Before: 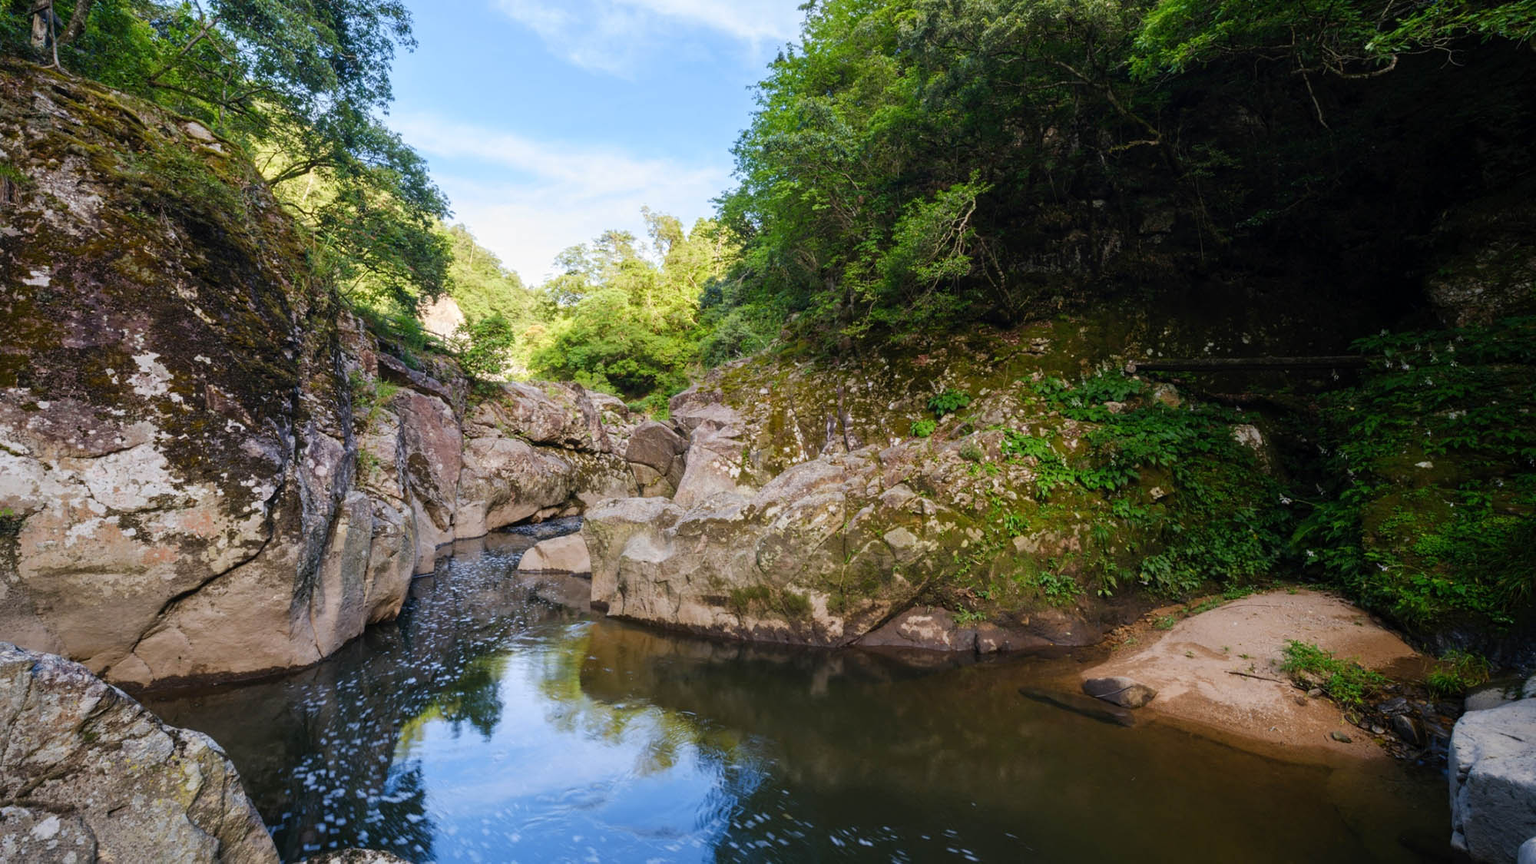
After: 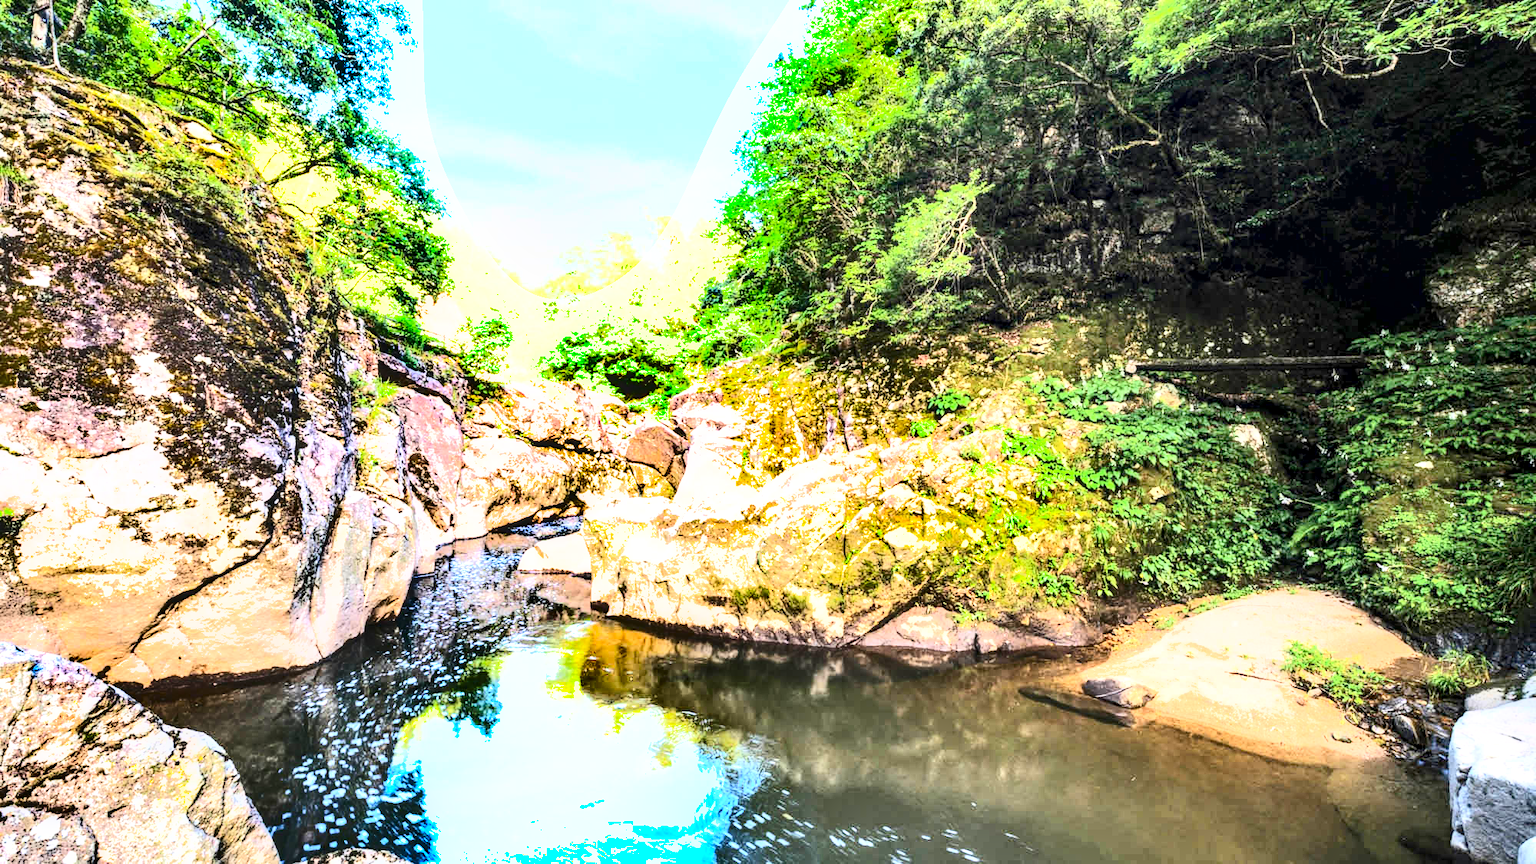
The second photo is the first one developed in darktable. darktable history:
shadows and highlights: shadows 20.82, highlights -81.13, soften with gaussian
local contrast: detail 130%
tone curve: curves: ch0 [(0, 0) (0.003, 0.004) (0.011, 0.016) (0.025, 0.035) (0.044, 0.062) (0.069, 0.097) (0.1, 0.143) (0.136, 0.205) (0.177, 0.276) (0.224, 0.36) (0.277, 0.461) (0.335, 0.584) (0.399, 0.686) (0.468, 0.783) (0.543, 0.868) (0.623, 0.927) (0.709, 0.96) (0.801, 0.974) (0.898, 0.986) (1, 1)], color space Lab, independent channels, preserve colors none
exposure: black level correction 0.001, exposure 1.992 EV, compensate highlight preservation false
